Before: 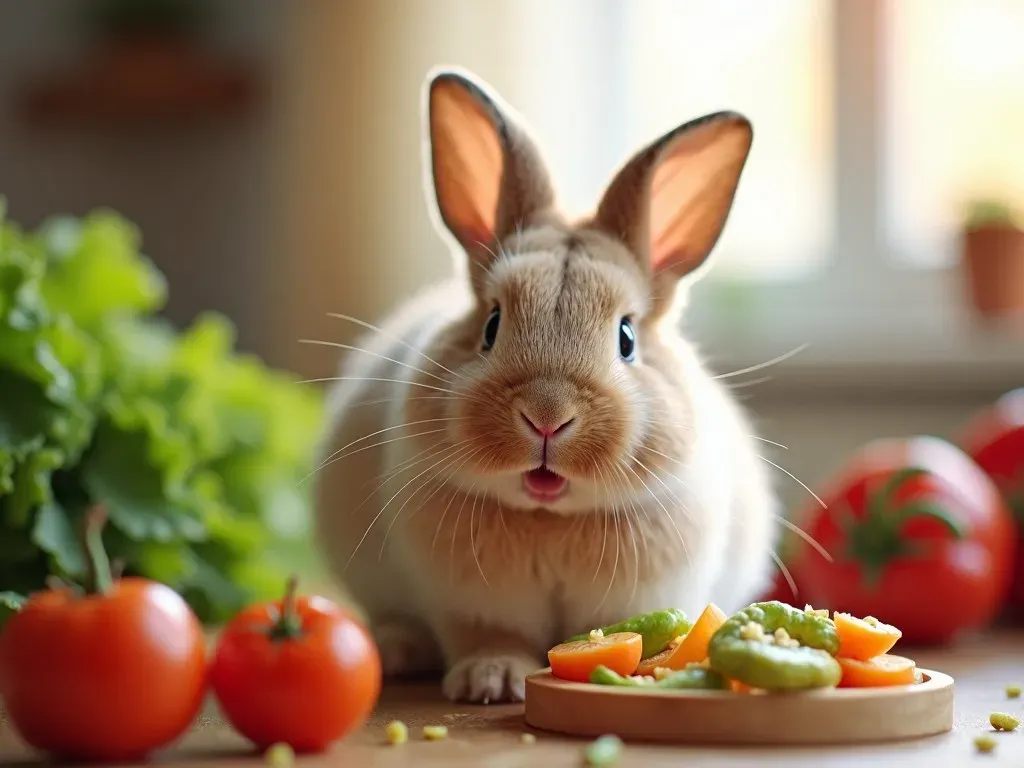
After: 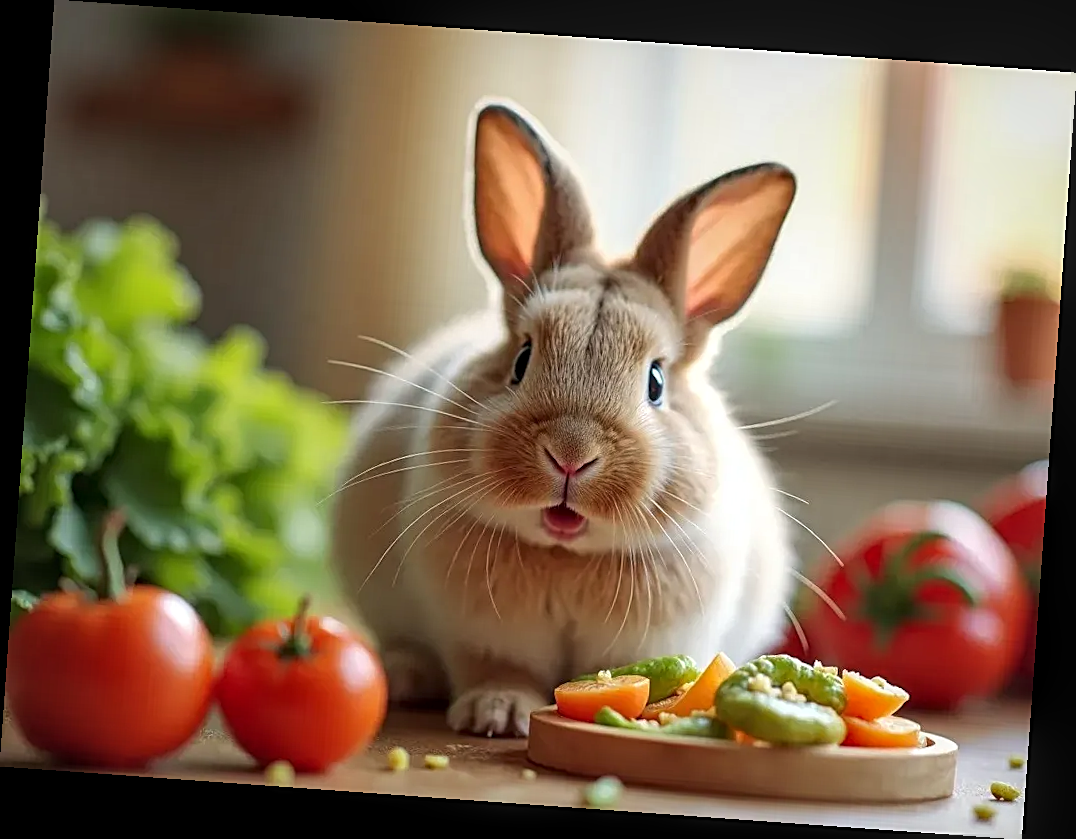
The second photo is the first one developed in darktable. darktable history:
local contrast: on, module defaults
sharpen: on, module defaults
rotate and perspective: rotation 4.1°, automatic cropping off
